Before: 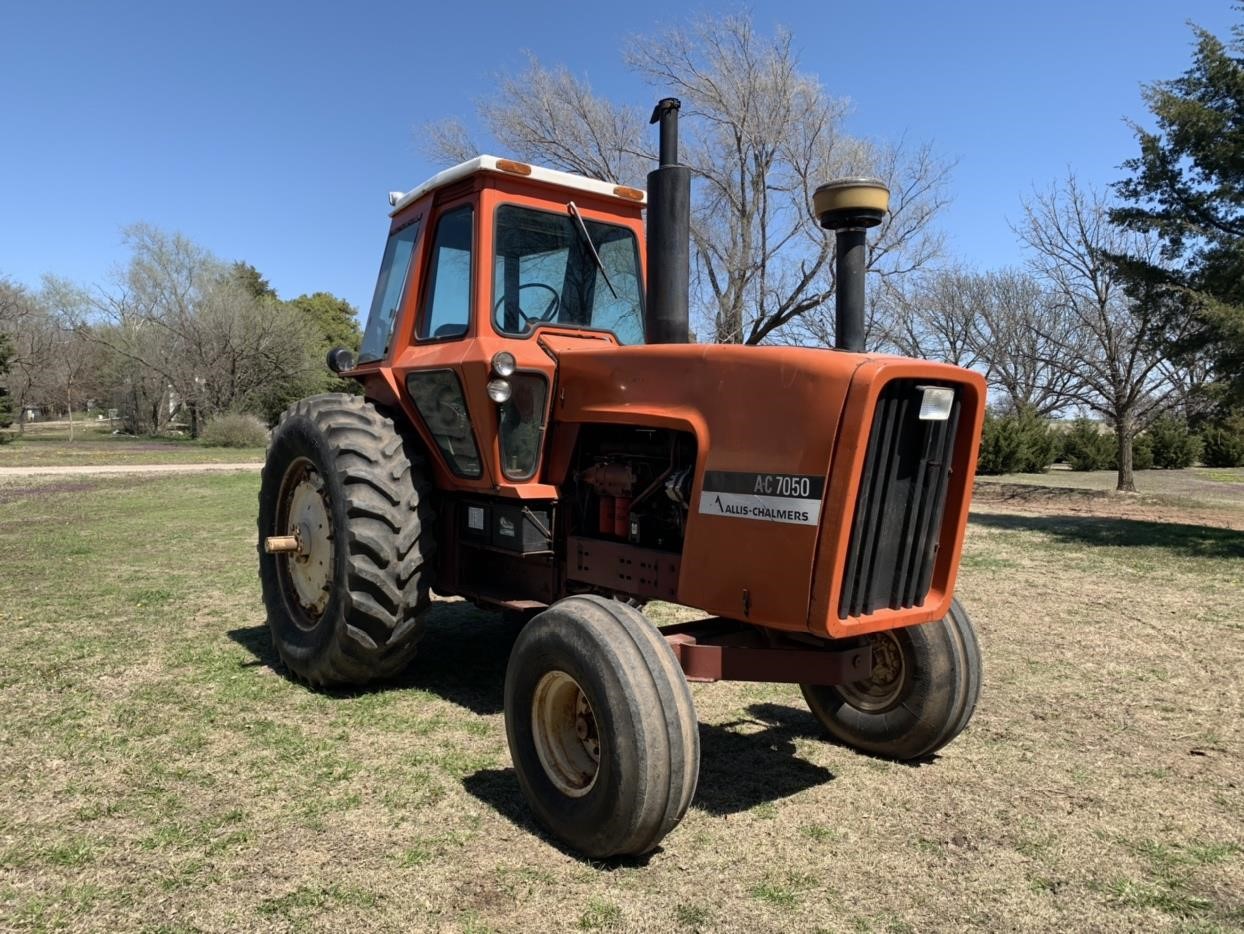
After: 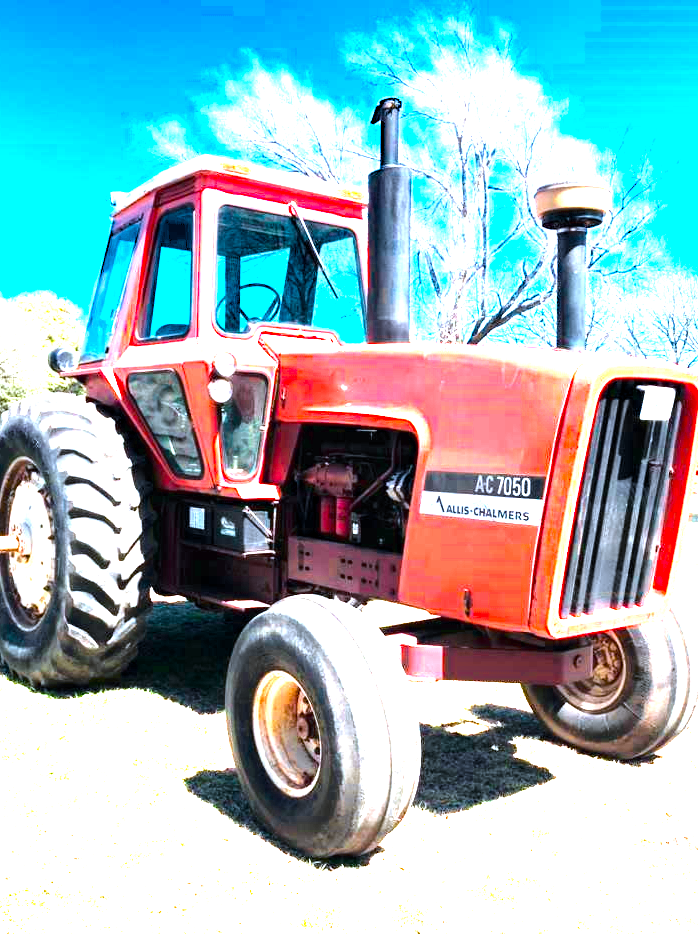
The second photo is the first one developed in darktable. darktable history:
tone equalizer: -8 EV -1.05 EV, -7 EV -1.03 EV, -6 EV -0.888 EV, -5 EV -0.563 EV, -3 EV 0.56 EV, -2 EV 0.896 EV, -1 EV 1 EV, +0 EV 1.06 EV
color calibration: output R [1.422, -0.35, -0.252, 0], output G [-0.238, 1.259, -0.084, 0], output B [-0.081, -0.196, 1.58, 0], output brightness [0.49, 0.671, -0.57, 0], illuminant same as pipeline (D50), adaptation none (bypass), x 0.332, y 0.334, temperature 5003.01 K
exposure: black level correction 0, exposure 2.109 EV, compensate exposure bias true, compensate highlight preservation false
contrast brightness saturation: saturation -0.045
crop and rotate: left 22.446%, right 21.444%
